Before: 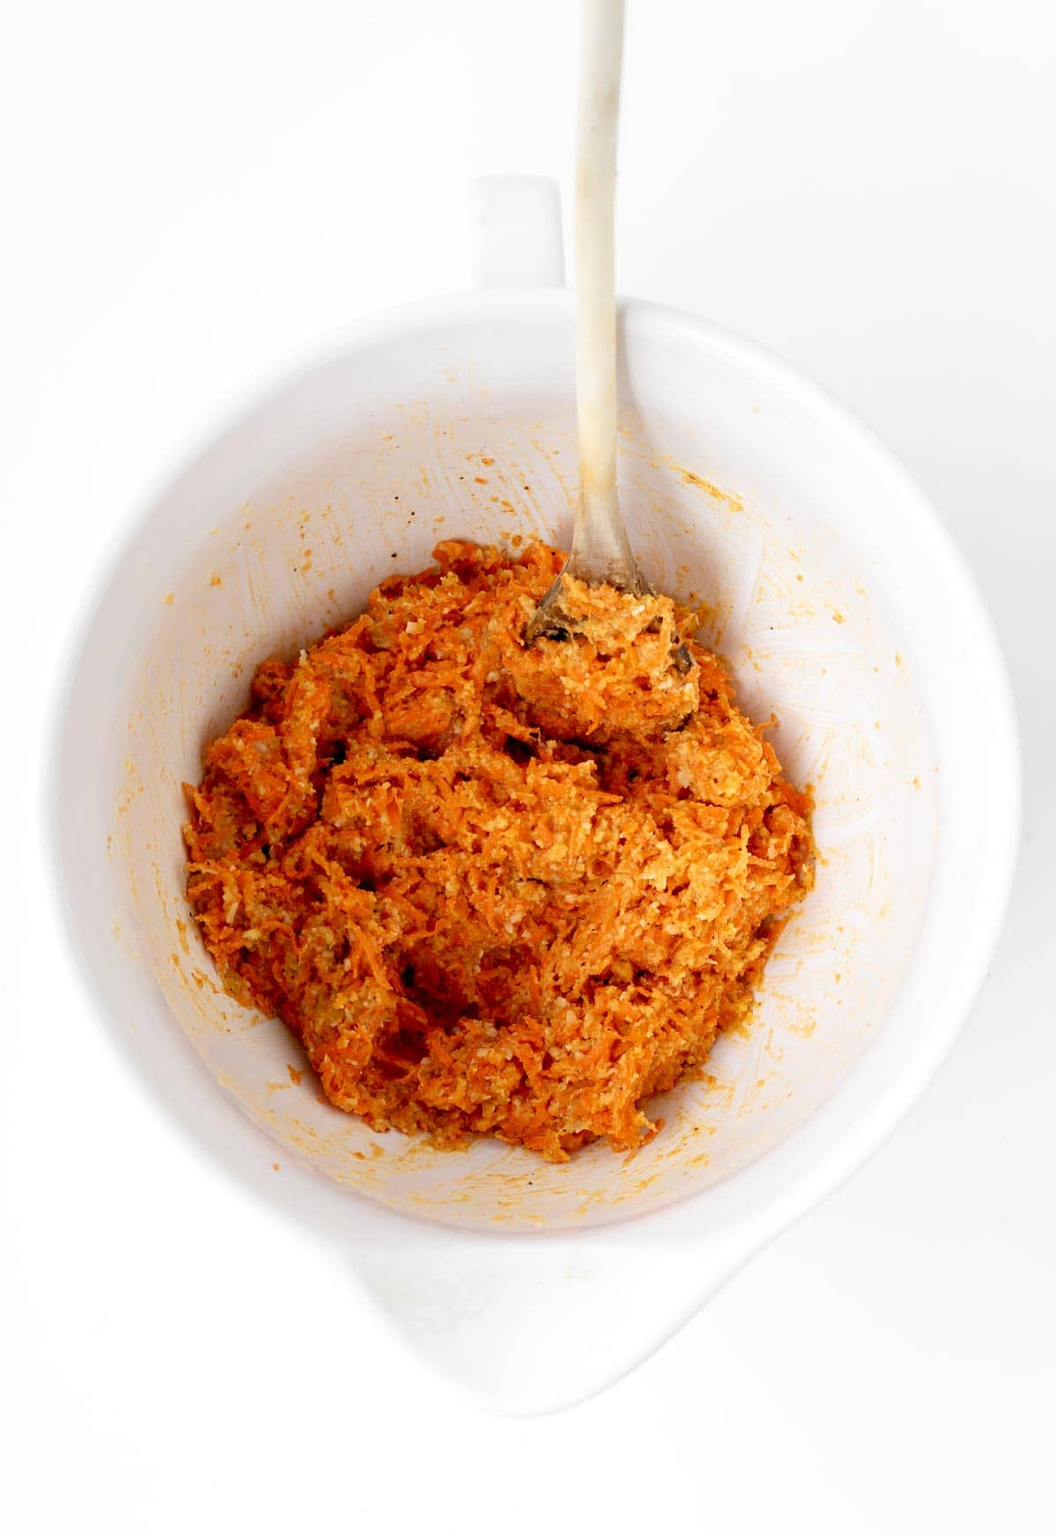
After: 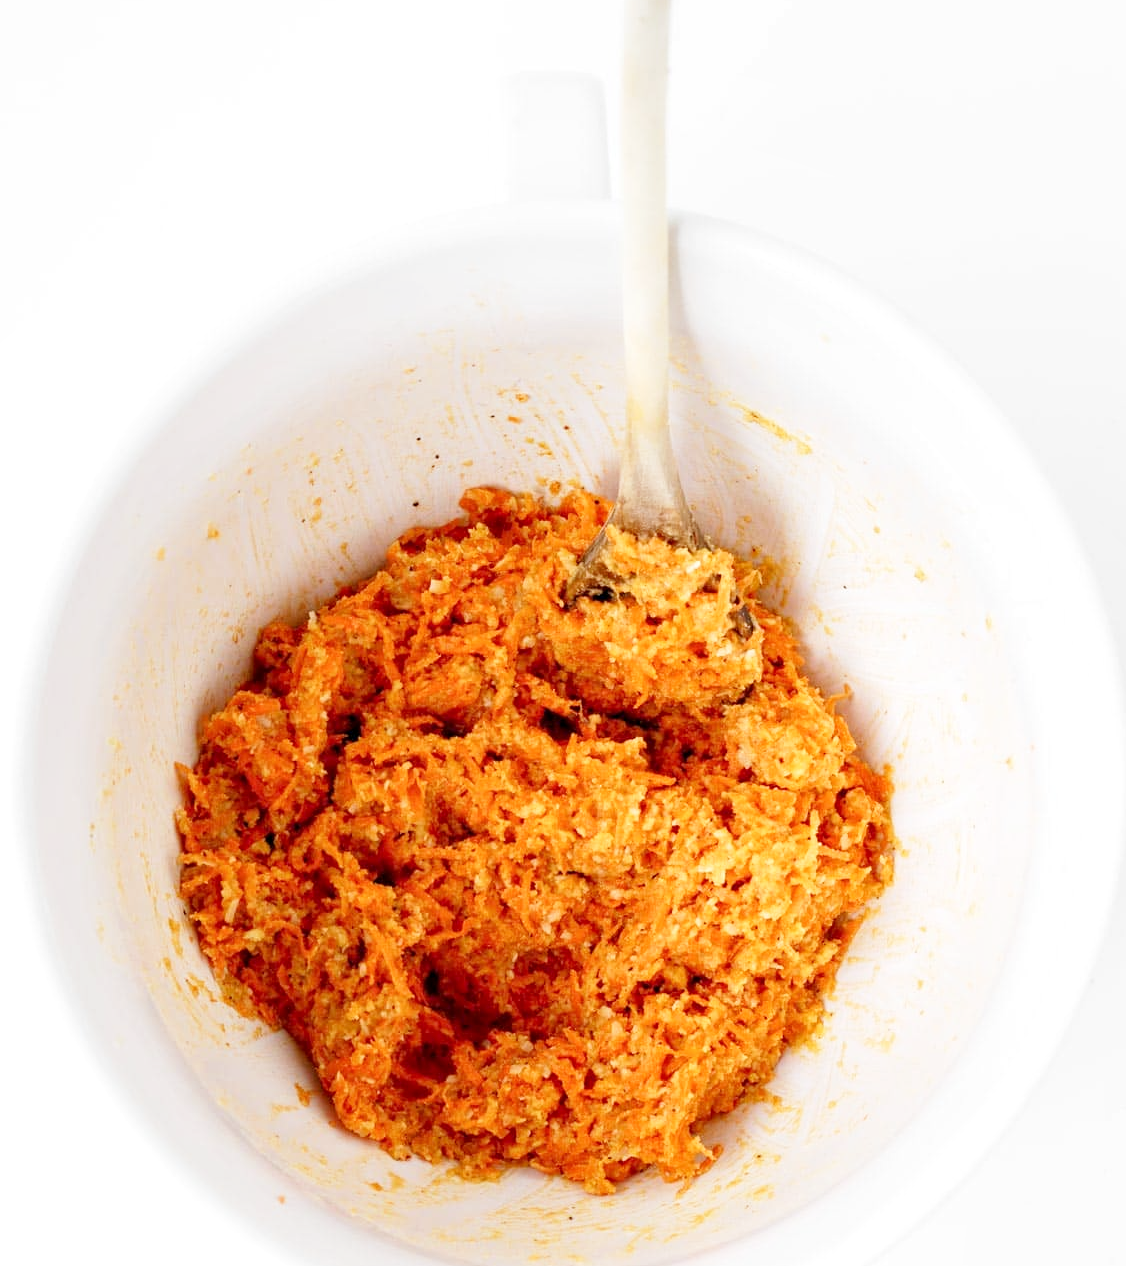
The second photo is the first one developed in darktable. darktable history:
base curve: curves: ch0 [(0, 0) (0.204, 0.334) (0.55, 0.733) (1, 1)], preserve colors none
local contrast: highlights 100%, shadows 100%, detail 120%, midtone range 0.2
crop: left 2.737%, top 7.287%, right 3.421%, bottom 20.179%
